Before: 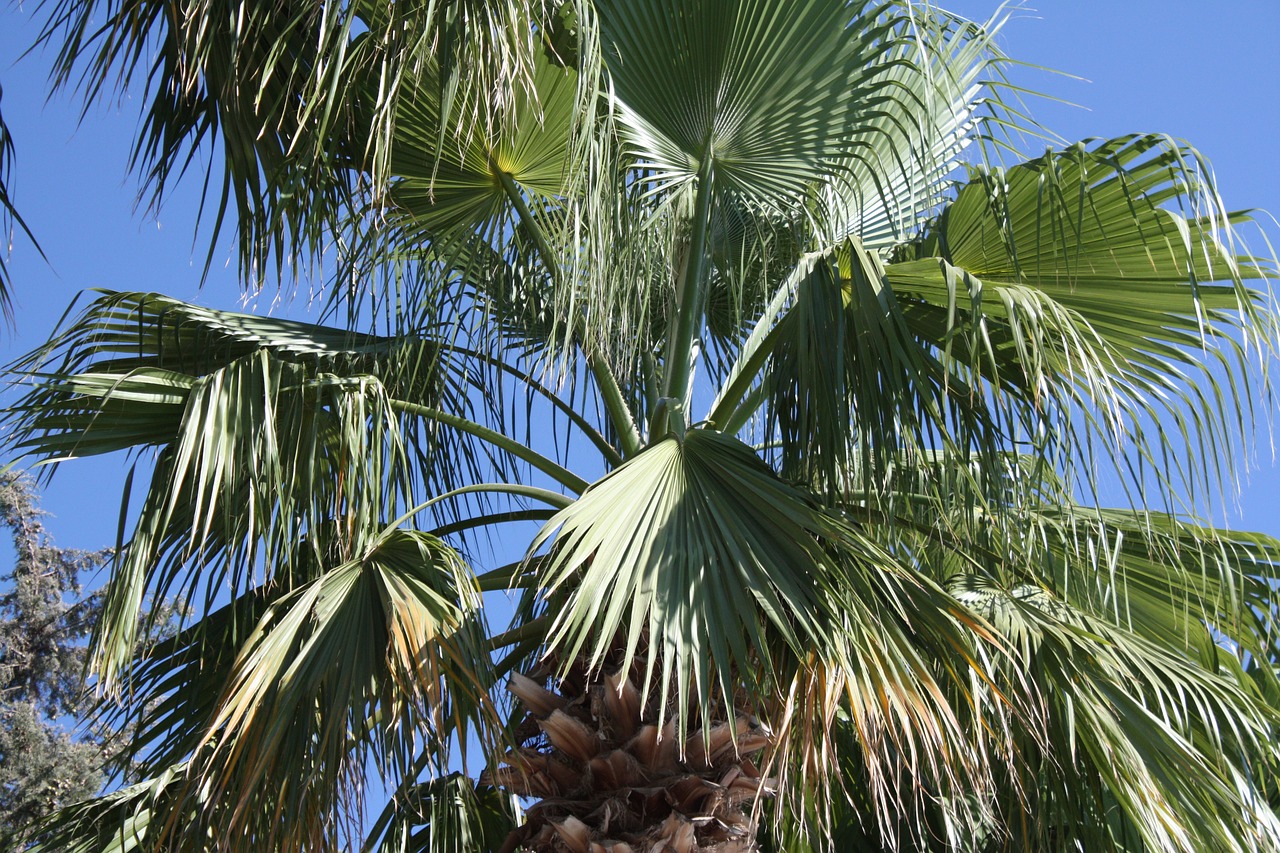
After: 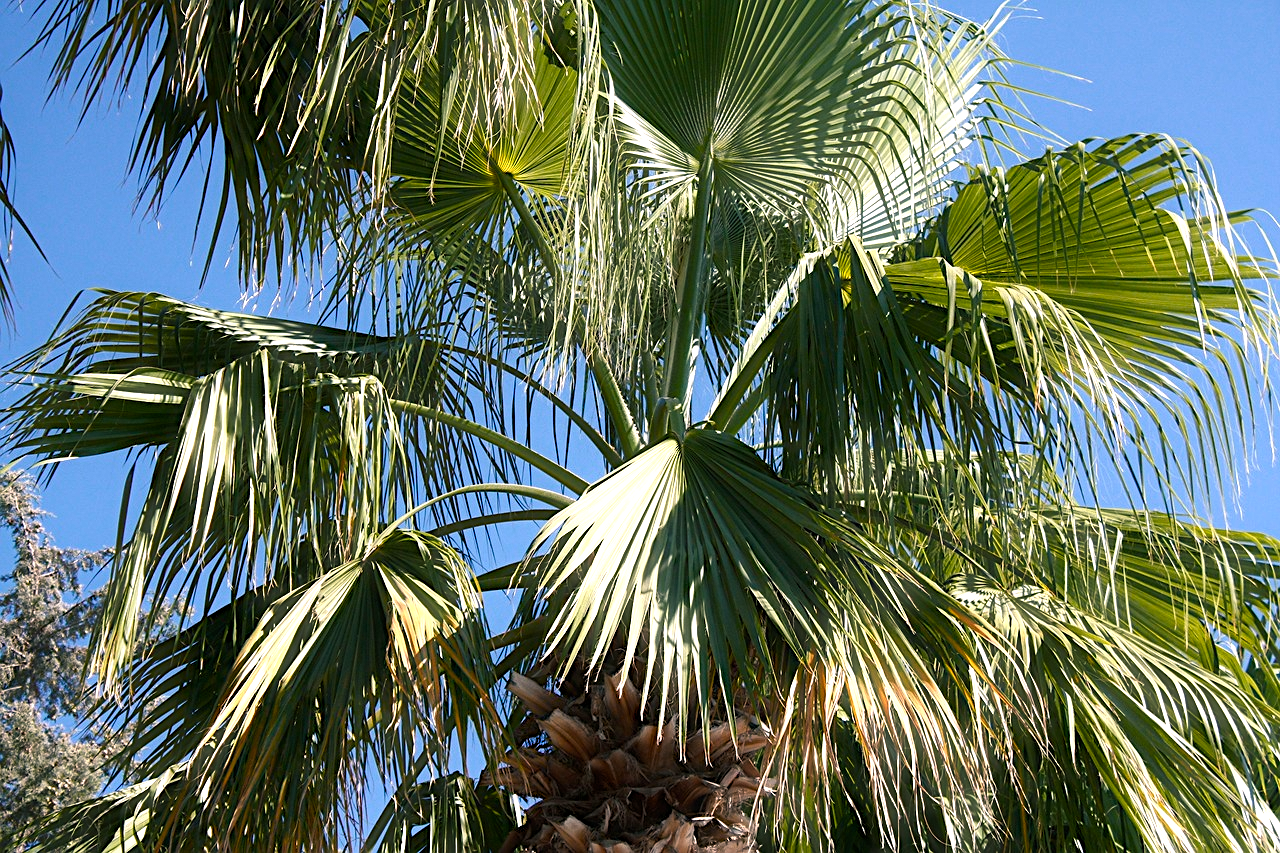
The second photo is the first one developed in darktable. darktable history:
contrast equalizer "soft": y [[0.5, 0.488, 0.462, 0.461, 0.491, 0.5], [0.5 ×6], [0.5 ×6], [0 ×6], [0 ×6]]
diffuse or sharpen "_builtin_sharpen demosaicing | AA filter": edge sensitivity 1, 1st order anisotropy 100%, 2nd order anisotropy 100%, 3rd order anisotropy 100%, 4th order anisotropy 100%, 1st order speed -25%, 2nd order speed -25%, 3rd order speed -25%, 4th order speed -25%
diffuse or sharpen "diffusion": radius span 100, 1st order speed 50%, 2nd order speed 50%, 3rd order speed 50%, 4th order speed 50% | blend: blend mode normal, opacity 10%; mask: uniform (no mask)
haze removal: strength -0.1, adaptive false
color equalizer "cinematic": saturation › orange 1.11, saturation › yellow 1.11, saturation › cyan 1.11, saturation › blue 1.17, hue › red 6.83, hue › orange -14.63, hue › yellow -10.73, hue › blue -10.73, brightness › red 1.16, brightness › orange 1.24, brightness › yellow 1.11, brightness › green 0.86, brightness › blue 0.801, brightness › lavender 1.04, brightness › magenta 0.983 | blend: blend mode normal, opacity 50%; mask: uniform (no mask)
color balance rgb "cinematic": shadows lift › chroma 2%, shadows lift › hue 185.64°, power › luminance 1.48%, highlights gain › chroma 3%, highlights gain › hue 54.51°, global offset › luminance -0.4%, perceptual saturation grading › highlights -18.47%, perceptual saturation grading › mid-tones 6.62%, perceptual saturation grading › shadows 28.22%, perceptual brilliance grading › highlights 15.68%, perceptual brilliance grading › shadows -14.29%, global vibrance 25.96%, contrast 6.45%
